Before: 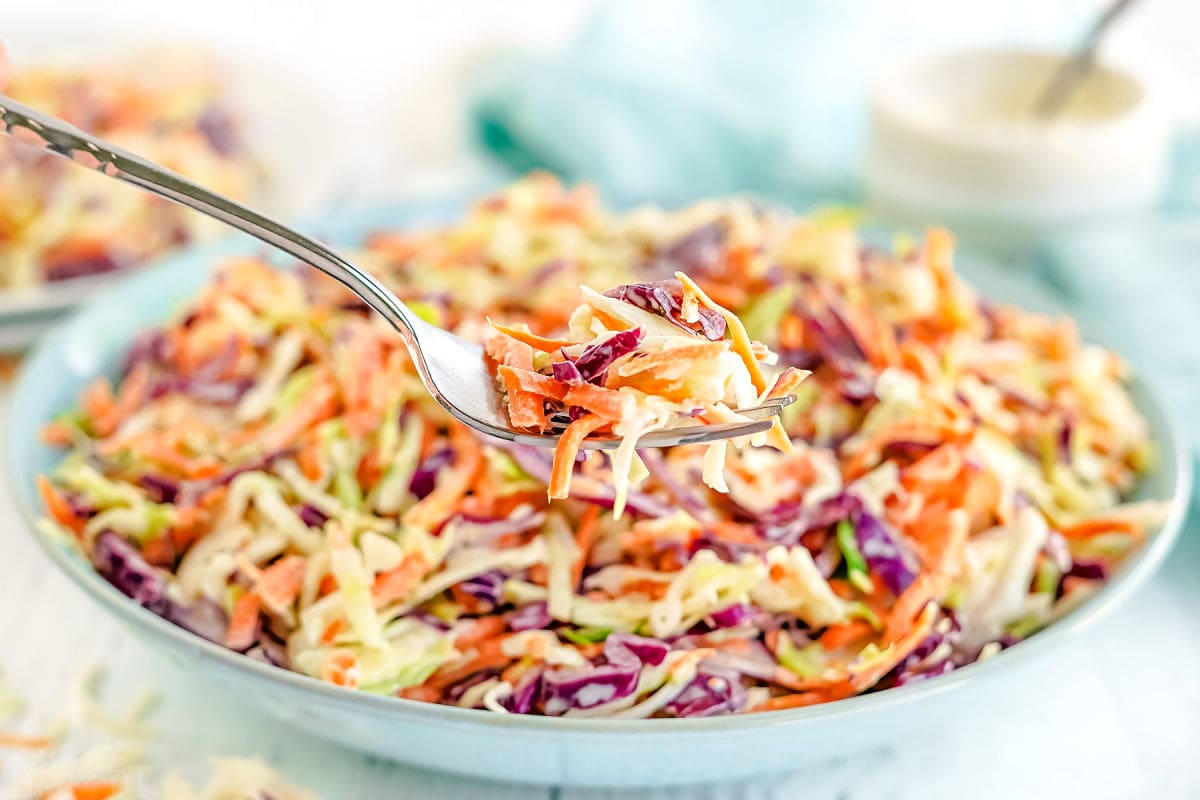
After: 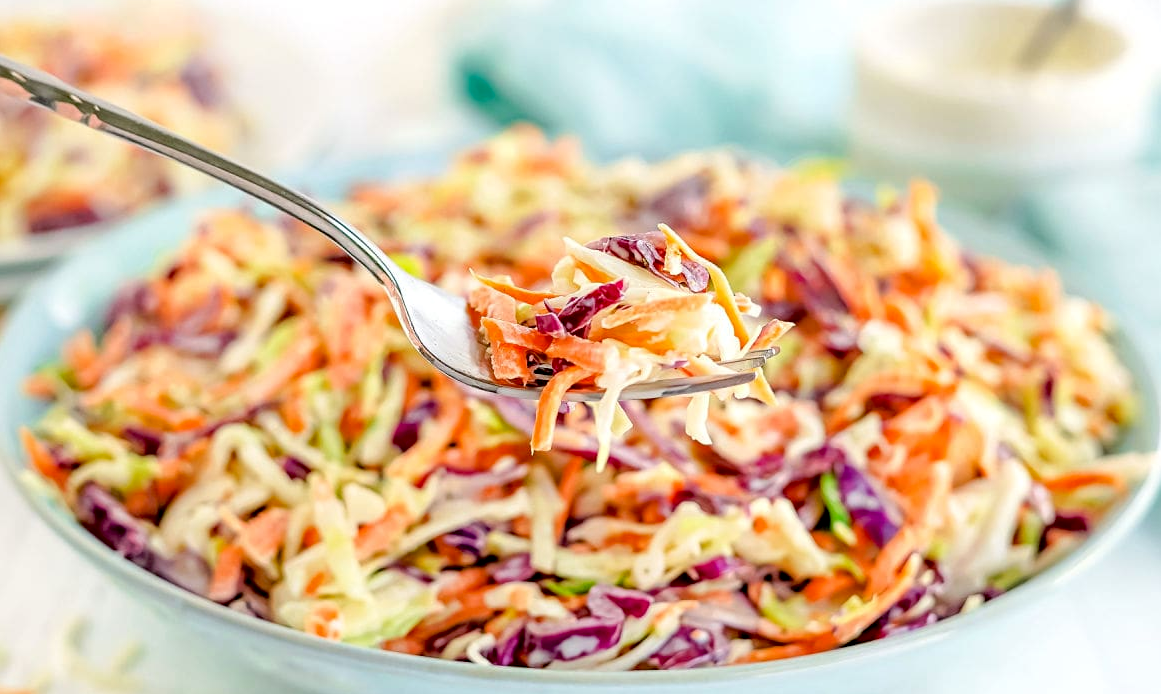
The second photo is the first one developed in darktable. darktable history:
exposure: black level correction 0.009, exposure 0.016 EV, compensate exposure bias true, compensate highlight preservation false
crop: left 1.474%, top 6.096%, right 1.726%, bottom 7.107%
